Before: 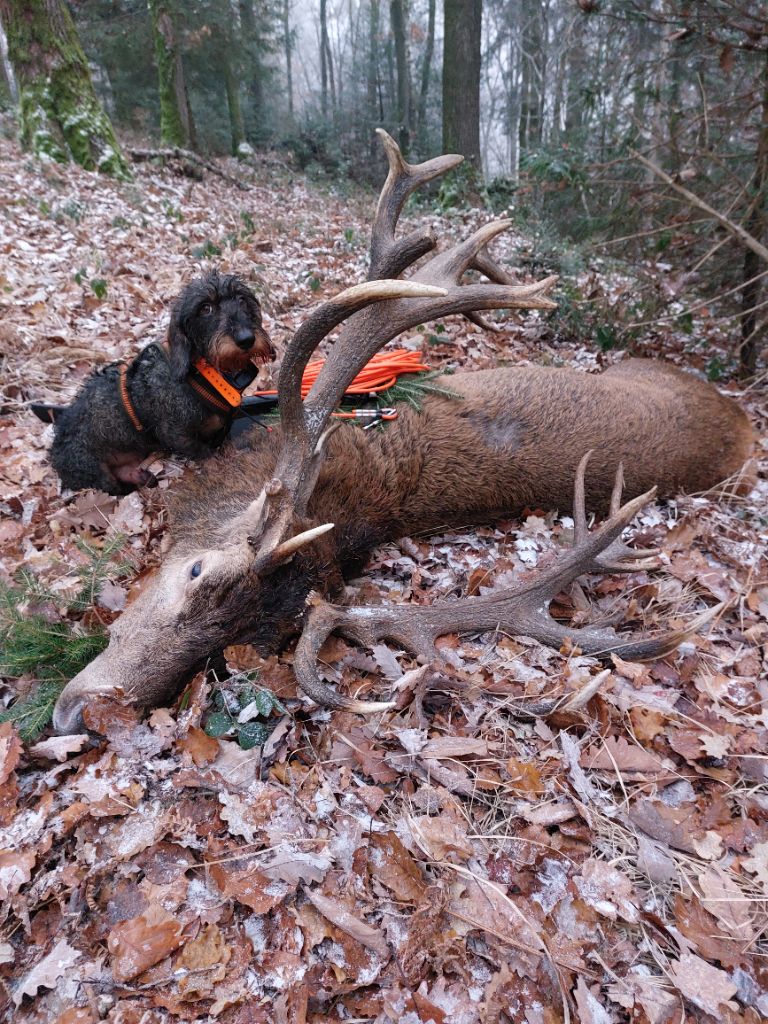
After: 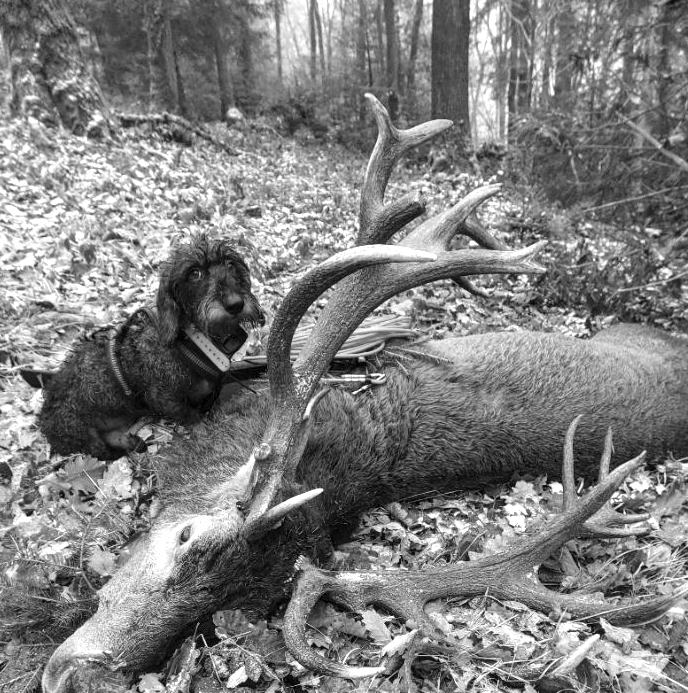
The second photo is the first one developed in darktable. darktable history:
local contrast: highlights 83%, shadows 81%
crop: left 1.509%, top 3.452%, right 7.696%, bottom 28.452%
color balance rgb: shadows lift › chroma 2%, shadows lift › hue 250°, power › hue 326.4°, highlights gain › chroma 2%, highlights gain › hue 64.8°, global offset › luminance 0.5%, global offset › hue 58.8°, perceptual saturation grading › highlights -25%, perceptual saturation grading › shadows 30%, global vibrance 15%
monochrome: a -6.99, b 35.61, size 1.4
exposure: black level correction 0, exposure 0.5 EV, compensate exposure bias true, compensate highlight preservation false
